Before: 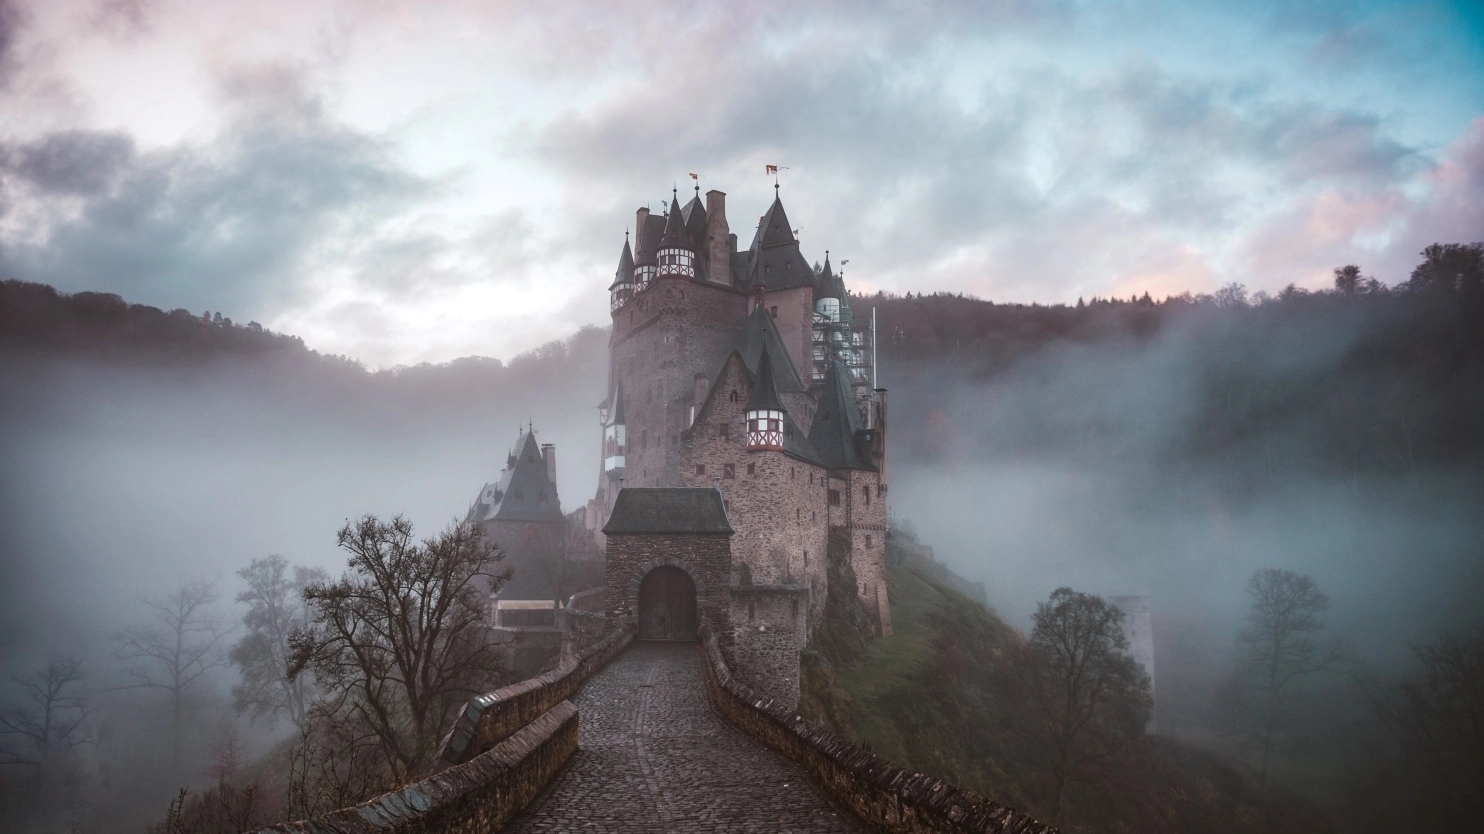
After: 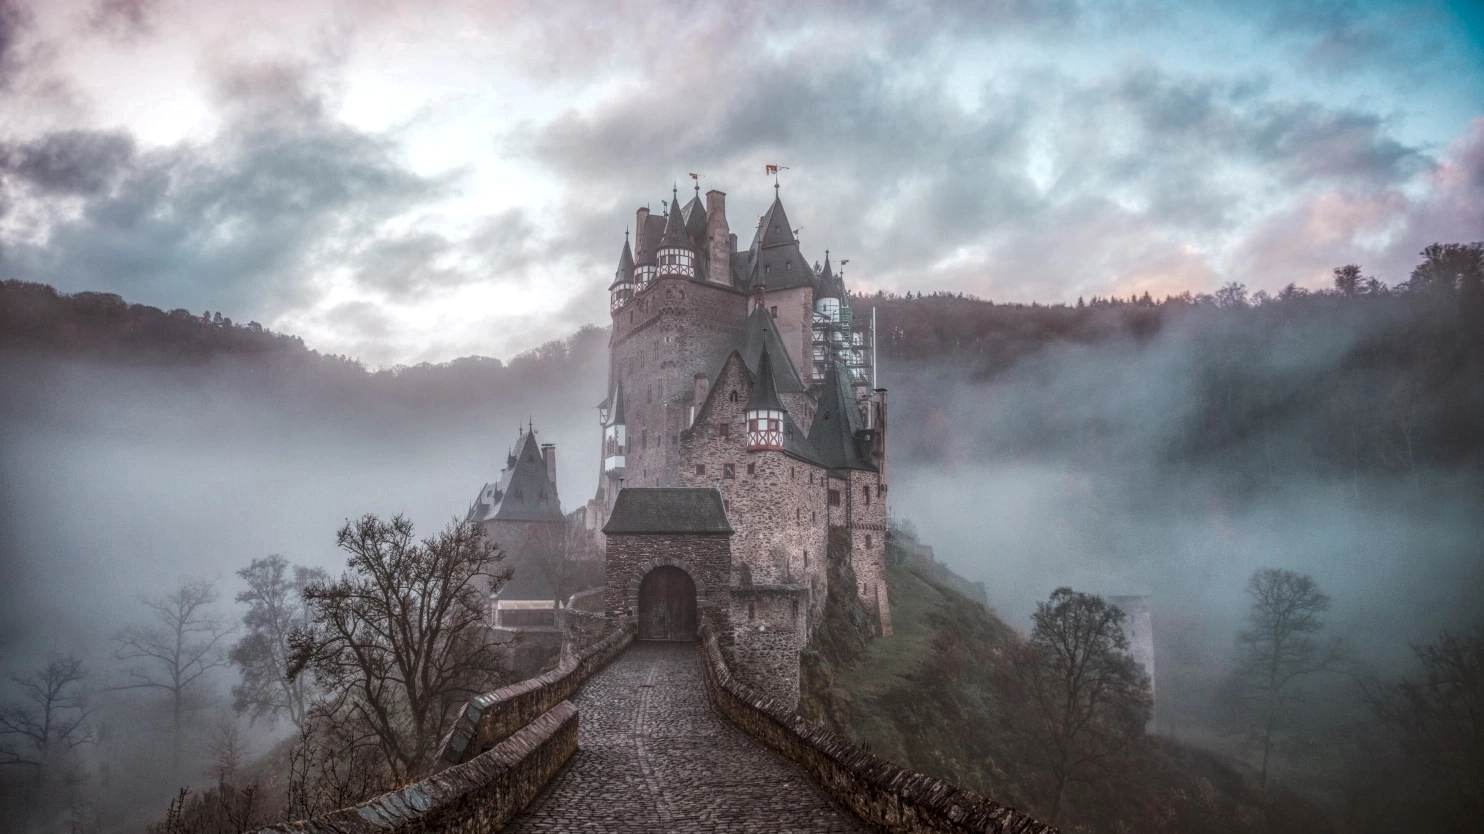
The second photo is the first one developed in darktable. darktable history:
local contrast: highlights 1%, shadows 7%, detail 199%, midtone range 0.251
